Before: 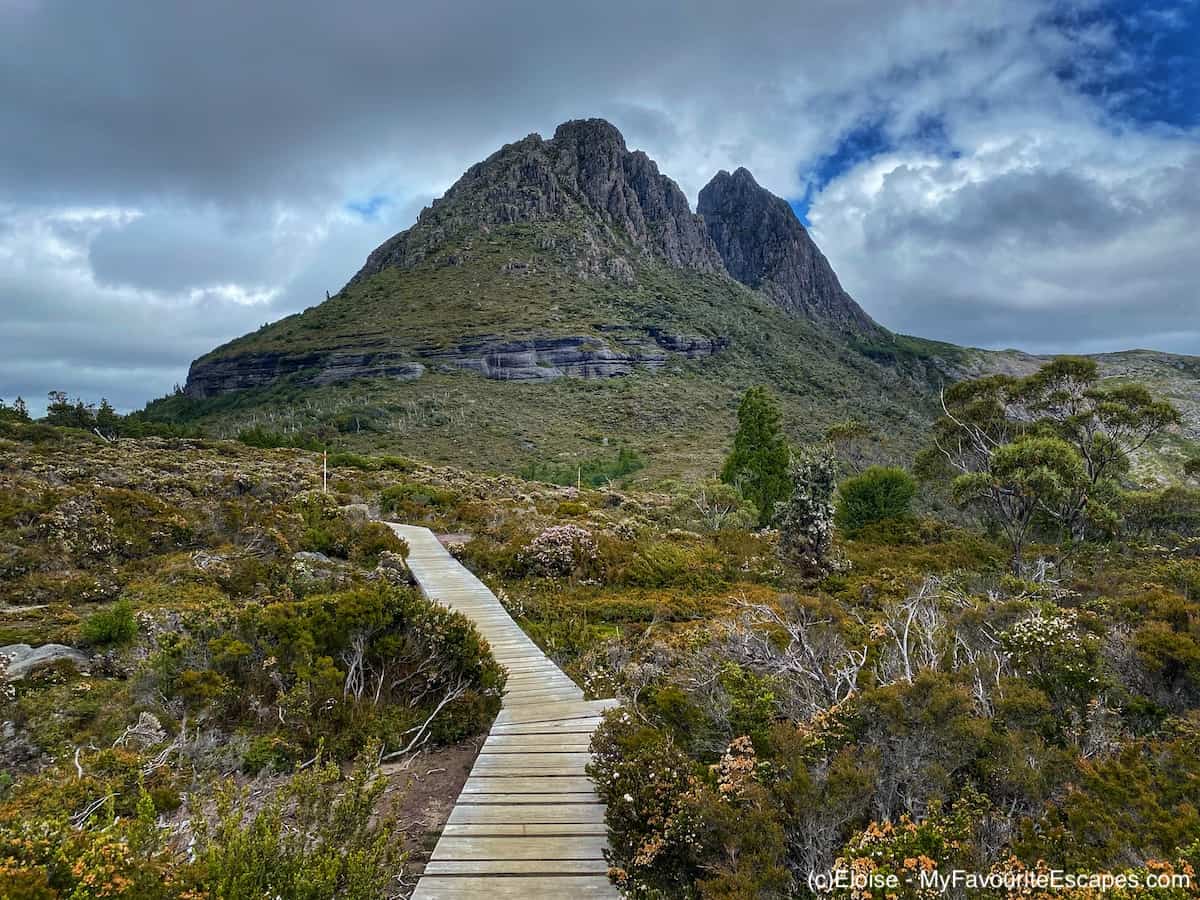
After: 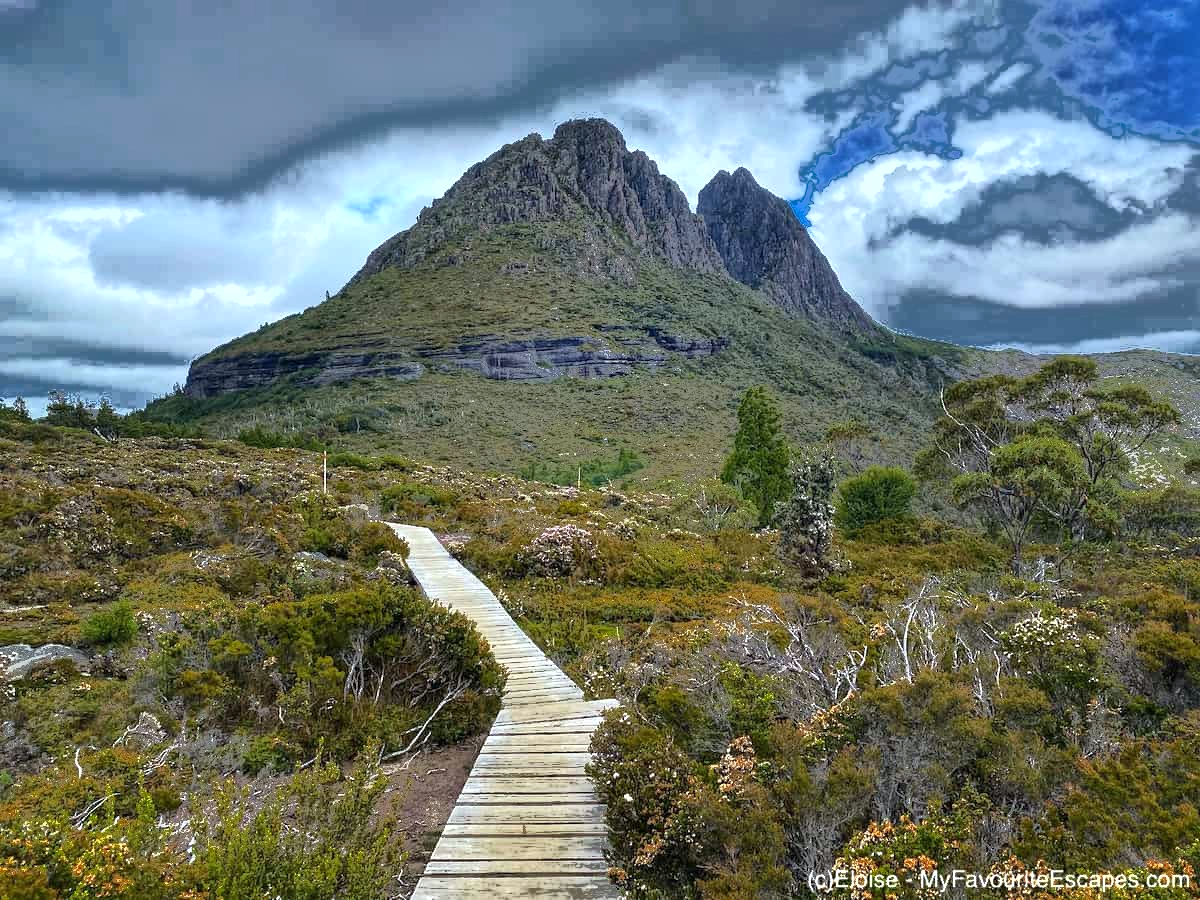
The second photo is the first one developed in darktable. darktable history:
exposure: exposure 0.559 EV, compensate highlight preservation false
white balance: red 0.982, blue 1.018
fill light: exposure -0.73 EV, center 0.69, width 2.2
